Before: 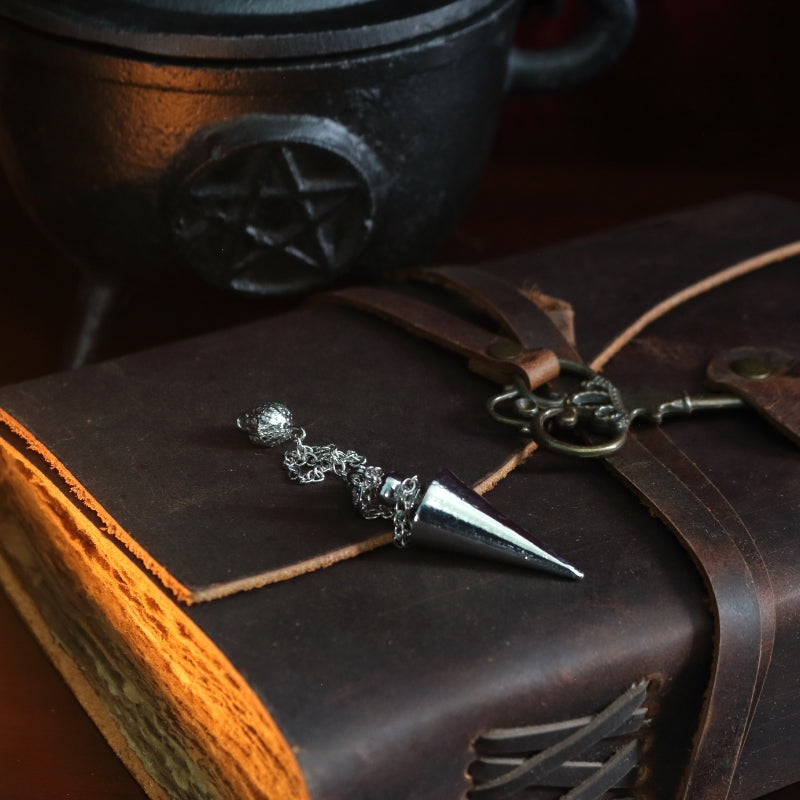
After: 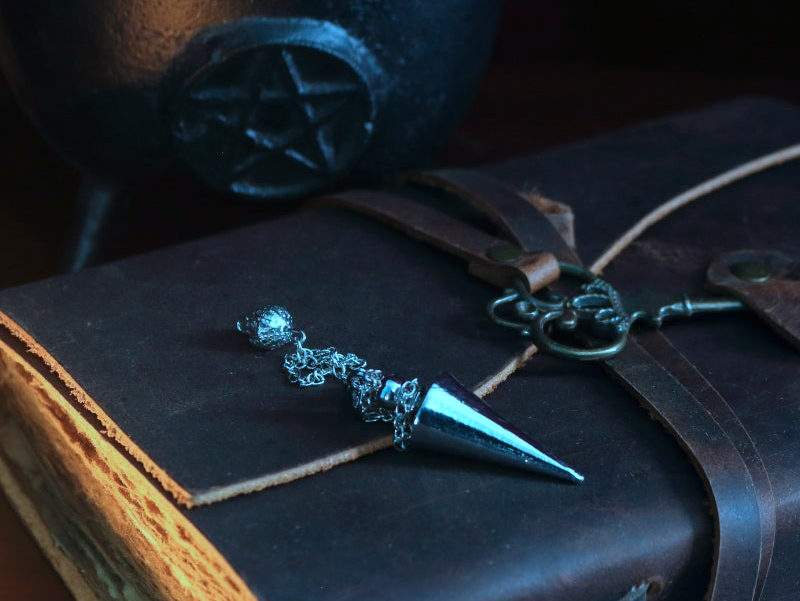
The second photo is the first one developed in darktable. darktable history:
color calibration: illuminant custom, x 0.435, y 0.395, temperature 3117.62 K
crop and rotate: top 12.275%, bottom 12.534%
